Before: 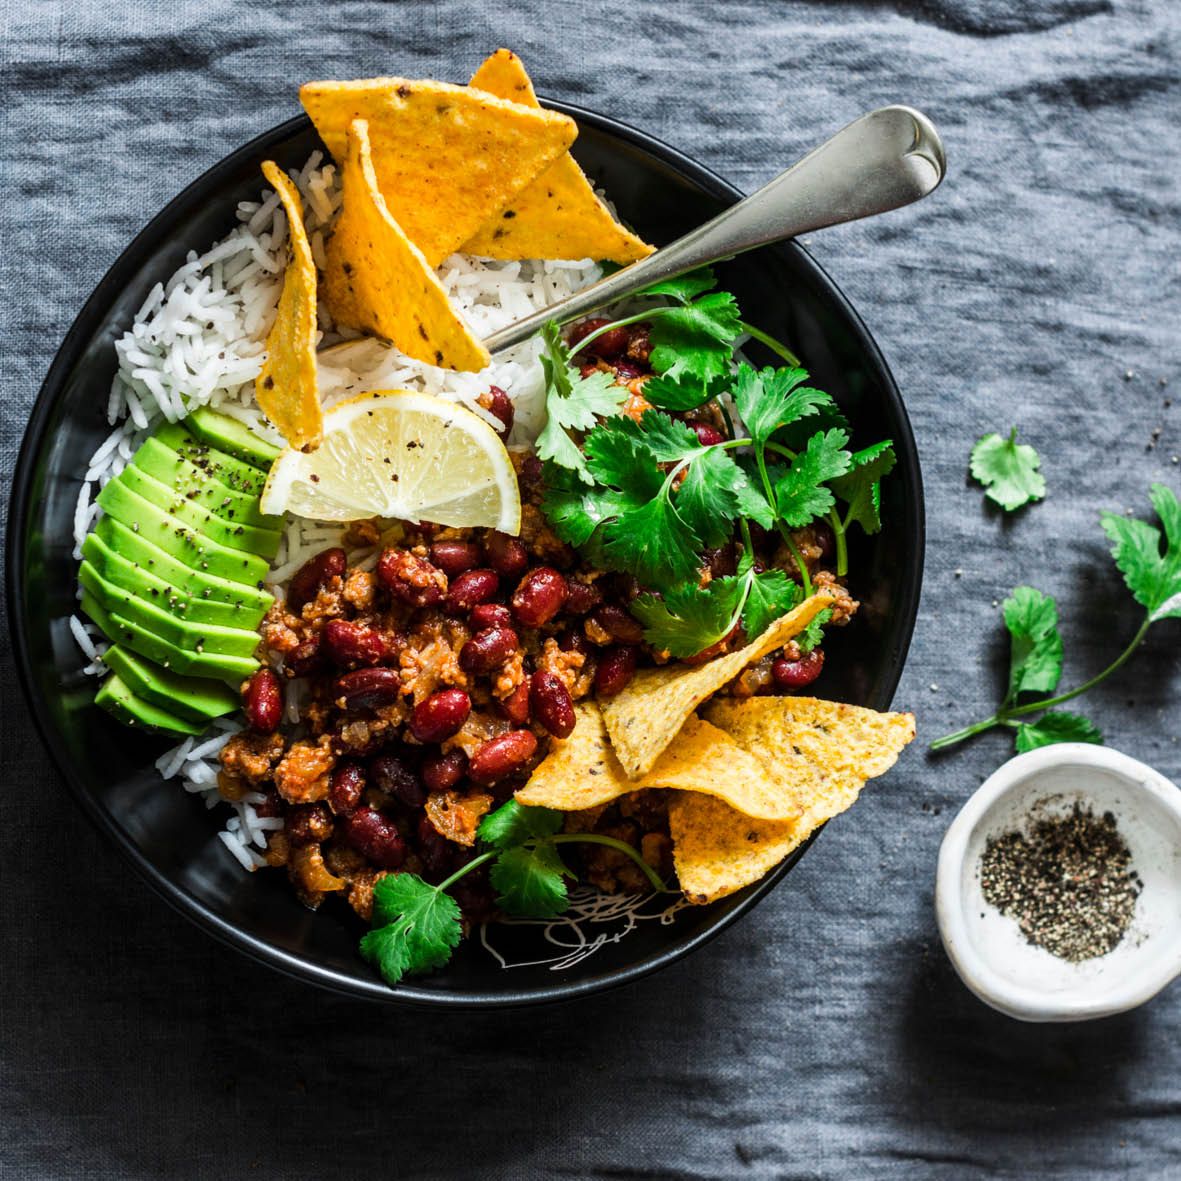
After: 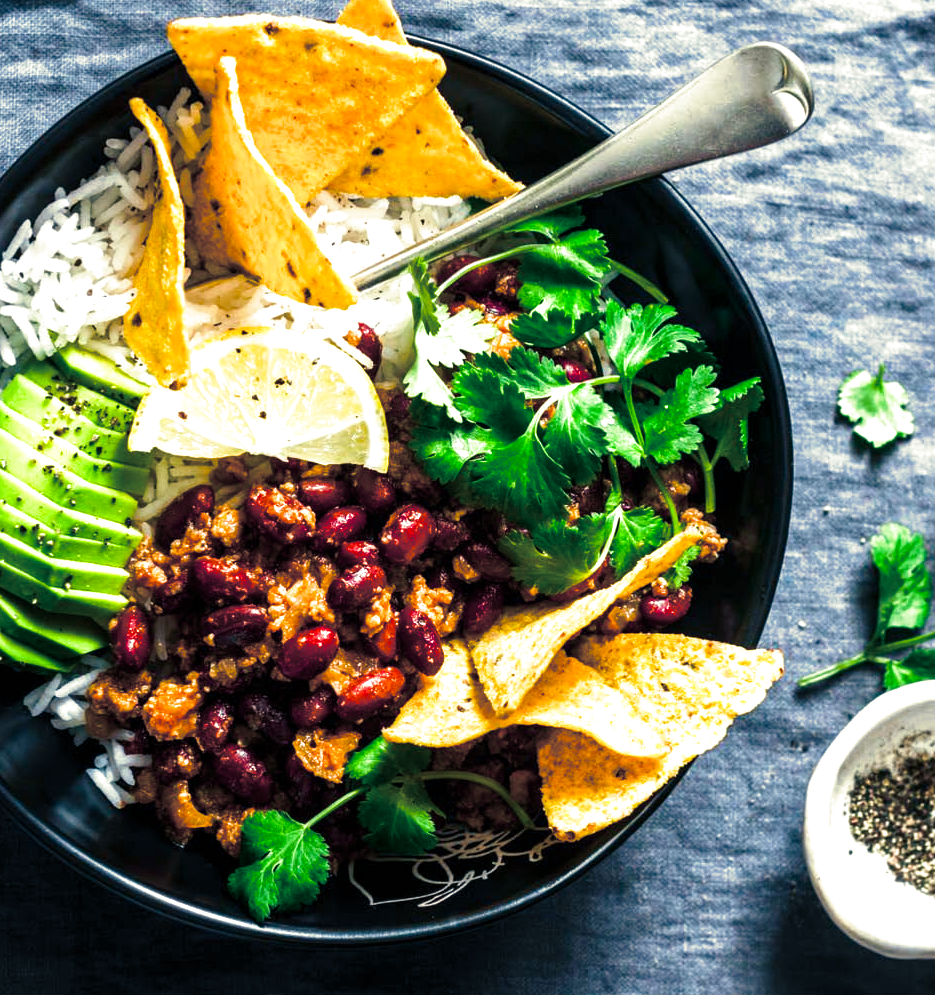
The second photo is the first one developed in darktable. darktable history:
tone equalizer: on, module defaults
split-toning: shadows › hue 216°, shadows › saturation 1, highlights › hue 57.6°, balance -33.4
crop: left 11.225%, top 5.381%, right 9.565%, bottom 10.314%
color balance rgb: linear chroma grading › shadows -2.2%, linear chroma grading › highlights -15%, linear chroma grading › global chroma -10%, linear chroma grading › mid-tones -10%, perceptual saturation grading › global saturation 45%, perceptual saturation grading › highlights -50%, perceptual saturation grading › shadows 30%, perceptual brilliance grading › global brilliance 18%, global vibrance 45%
